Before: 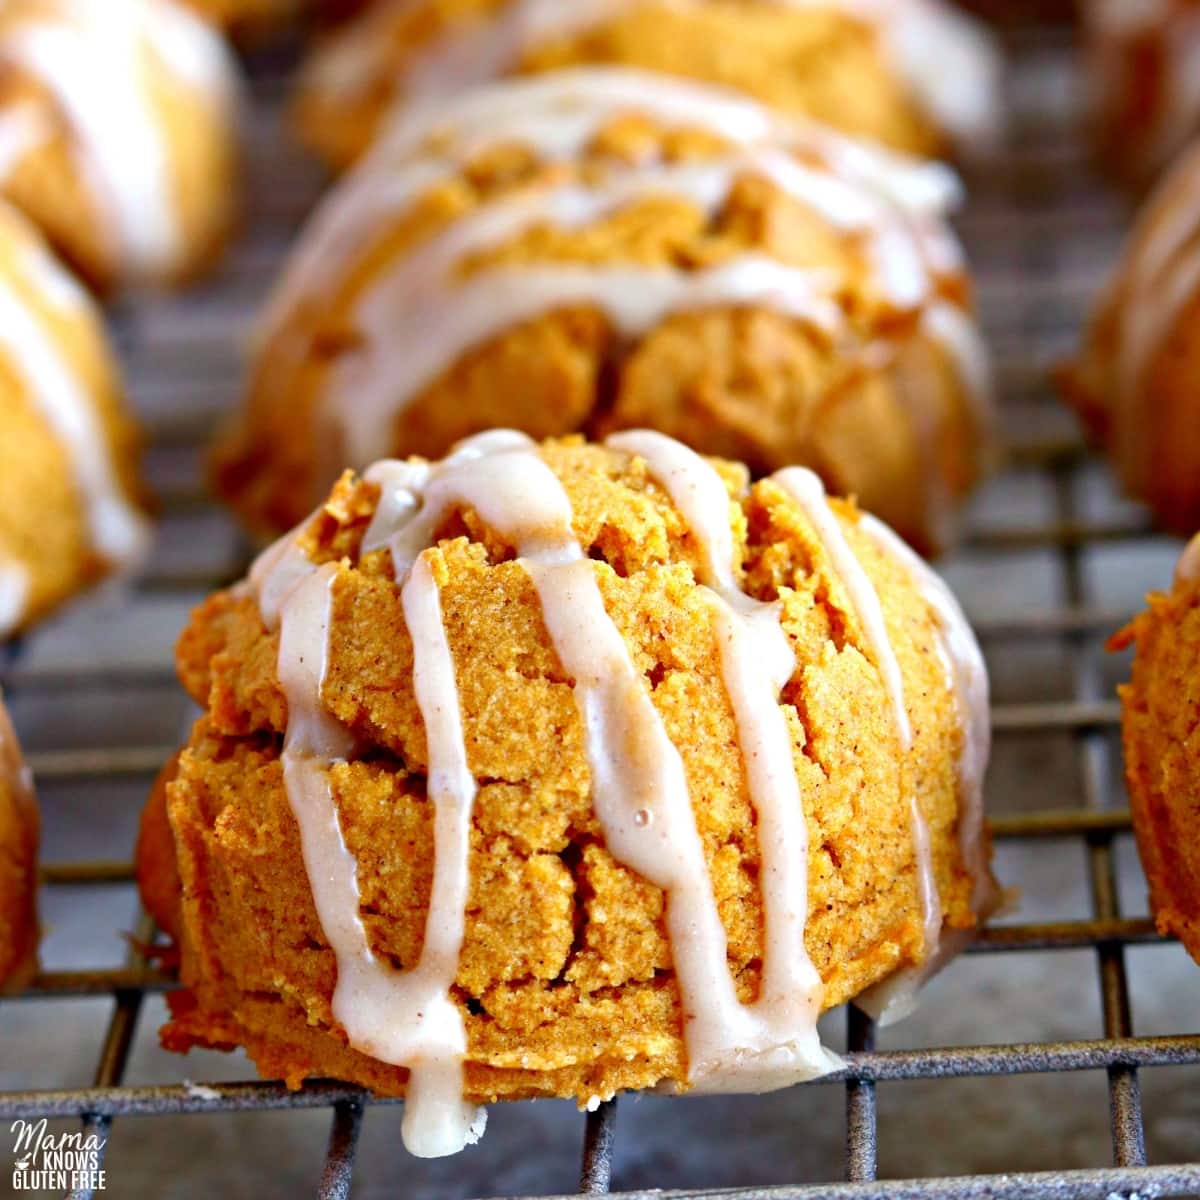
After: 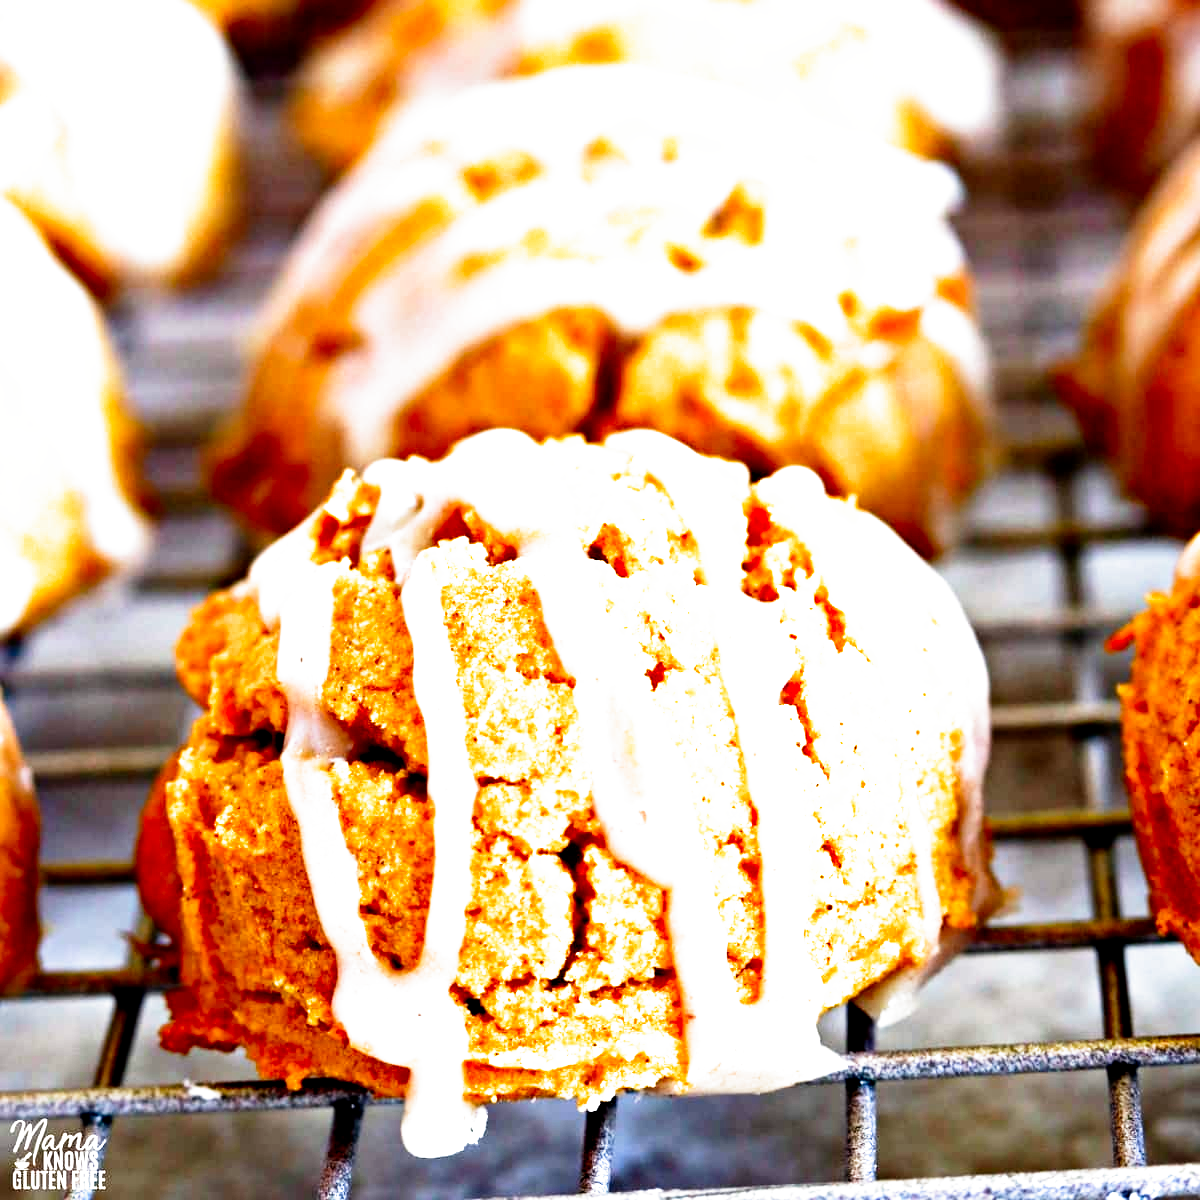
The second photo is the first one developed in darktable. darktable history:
filmic rgb: middle gray luminance 8.8%, black relative exposure -6.3 EV, white relative exposure 2.7 EV, threshold 6 EV, target black luminance 0%, hardness 4.74, latitude 73.47%, contrast 1.332, shadows ↔ highlights balance 10.13%, add noise in highlights 0, preserve chrominance no, color science v3 (2019), use custom middle-gray values true, iterations of high-quality reconstruction 0, contrast in highlights soft, enable highlight reconstruction true
tone equalizer: -8 EV -0.417 EV, -7 EV -0.389 EV, -6 EV -0.333 EV, -5 EV -0.222 EV, -3 EV 0.222 EV, -2 EV 0.333 EV, -1 EV 0.389 EV, +0 EV 0.417 EV, edges refinement/feathering 500, mask exposure compensation -1.57 EV, preserve details no
